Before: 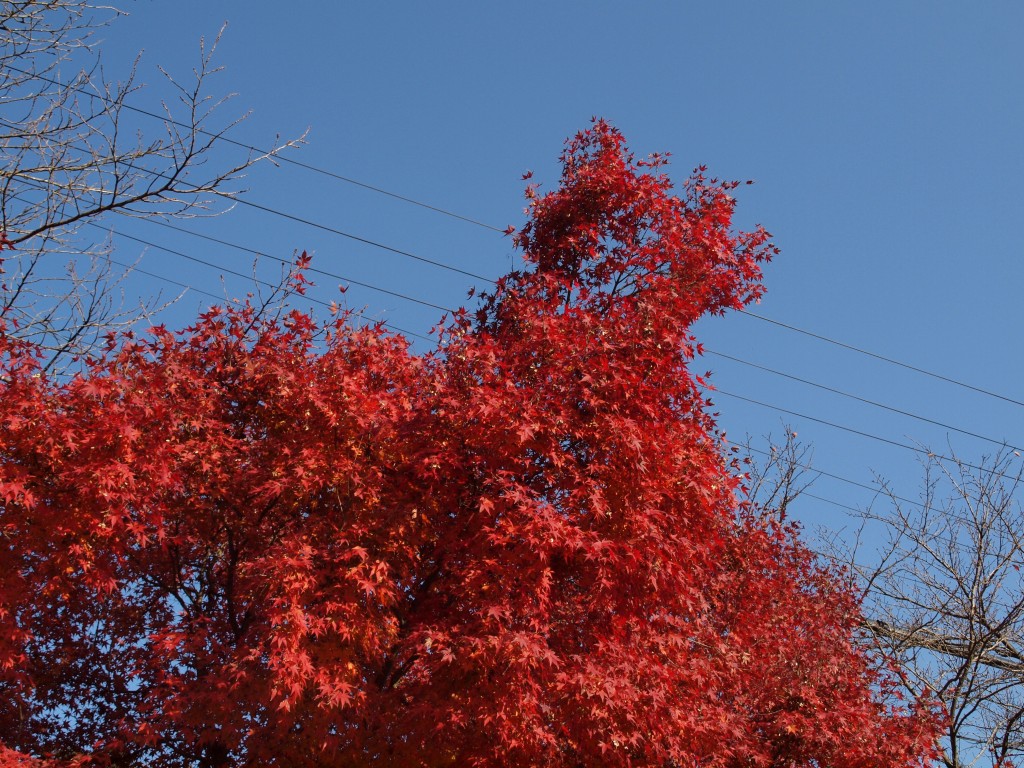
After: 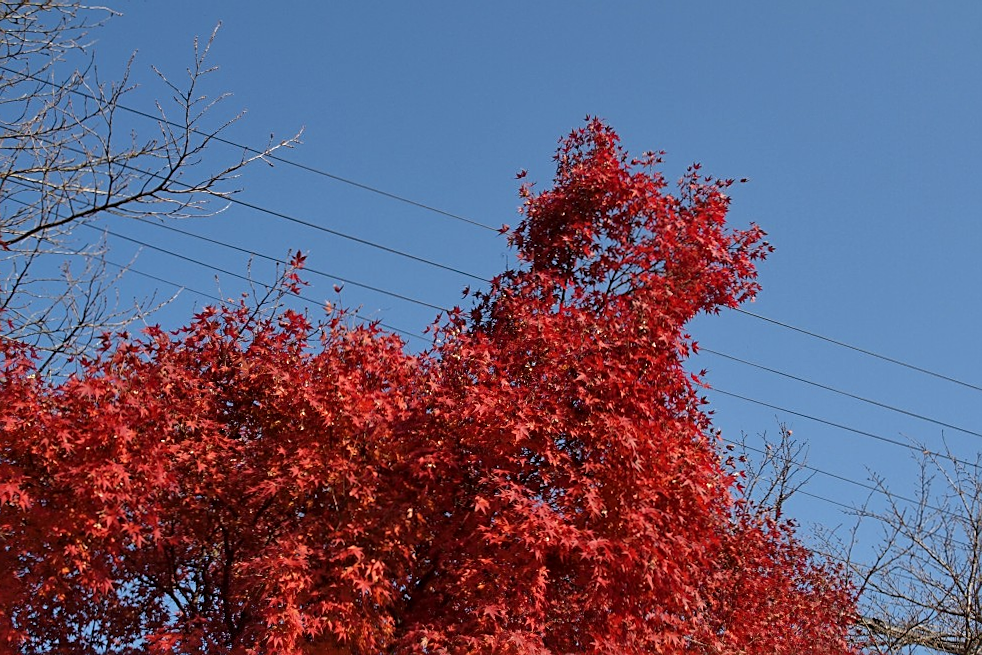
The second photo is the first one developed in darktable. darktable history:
base curve: preserve colors none
local contrast: mode bilateral grid, contrast 19, coarseness 49, detail 120%, midtone range 0.2
sharpen: on, module defaults
crop and rotate: angle 0.211°, left 0.266%, right 3.359%, bottom 14.166%
